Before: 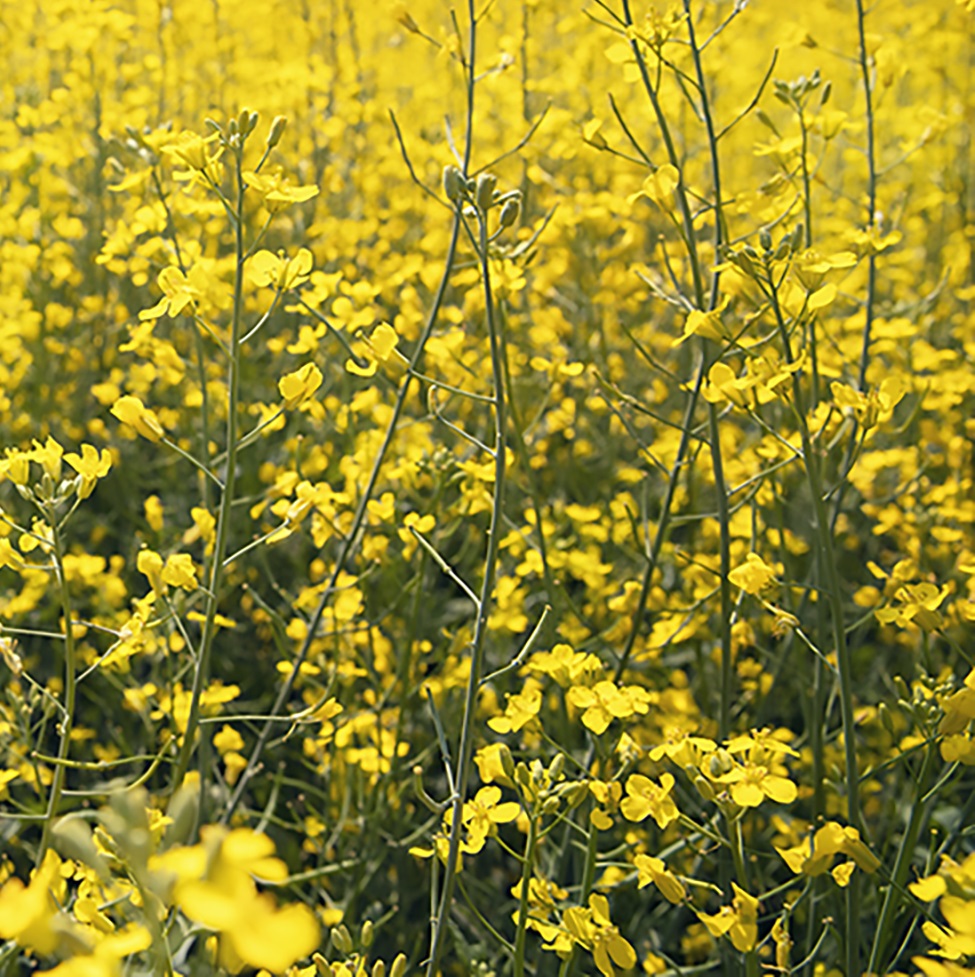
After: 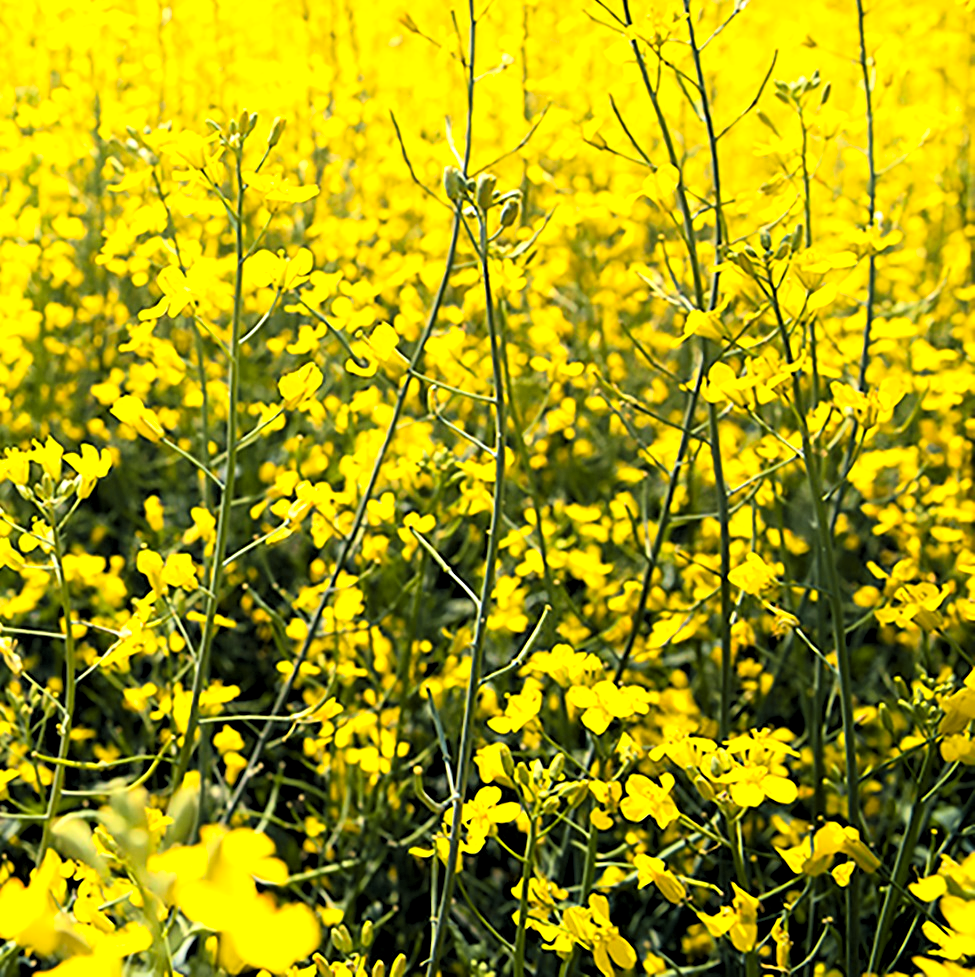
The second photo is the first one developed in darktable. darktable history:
levels: levels [0.129, 0.519, 0.867]
tone curve: curves: ch0 [(0, 0.005) (0.103, 0.097) (0.18, 0.207) (0.384, 0.465) (0.491, 0.585) (0.629, 0.726) (0.84, 0.866) (1, 0.947)]; ch1 [(0, 0) (0.172, 0.123) (0.324, 0.253) (0.396, 0.388) (0.478, 0.461) (0.499, 0.497) (0.532, 0.515) (0.57, 0.584) (0.635, 0.675) (0.805, 0.892) (1, 1)]; ch2 [(0, 0) (0.411, 0.424) (0.496, 0.501) (0.515, 0.507) (0.553, 0.562) (0.604, 0.642) (0.708, 0.768) (0.839, 0.916) (1, 1)], color space Lab, independent channels, preserve colors none
